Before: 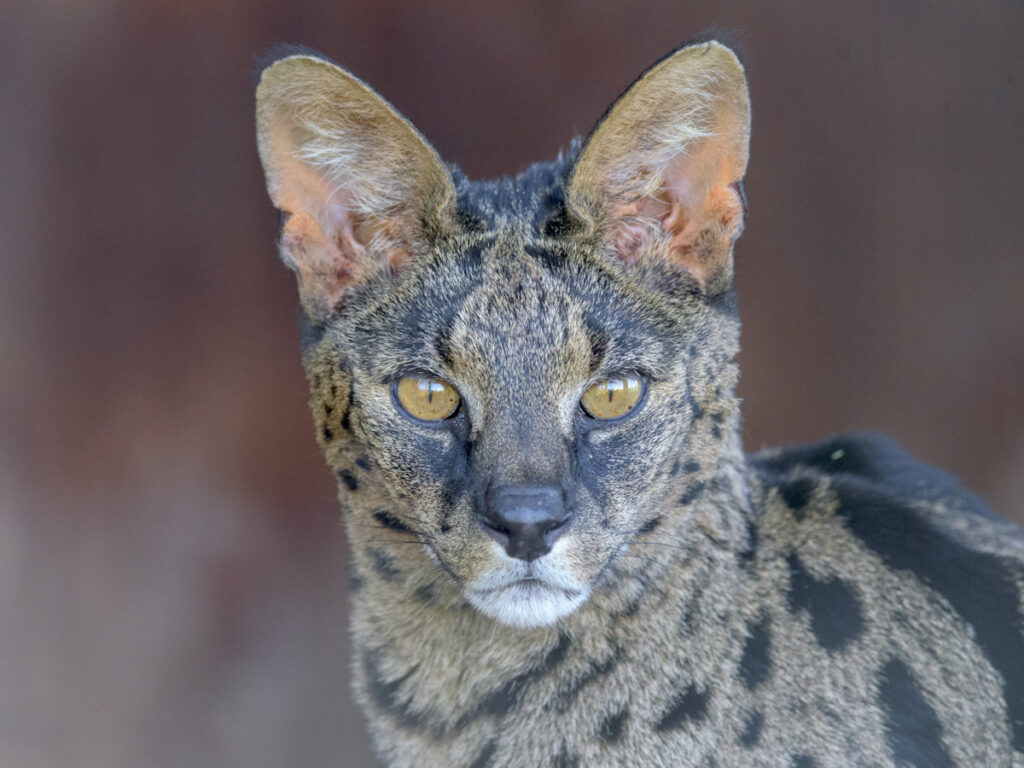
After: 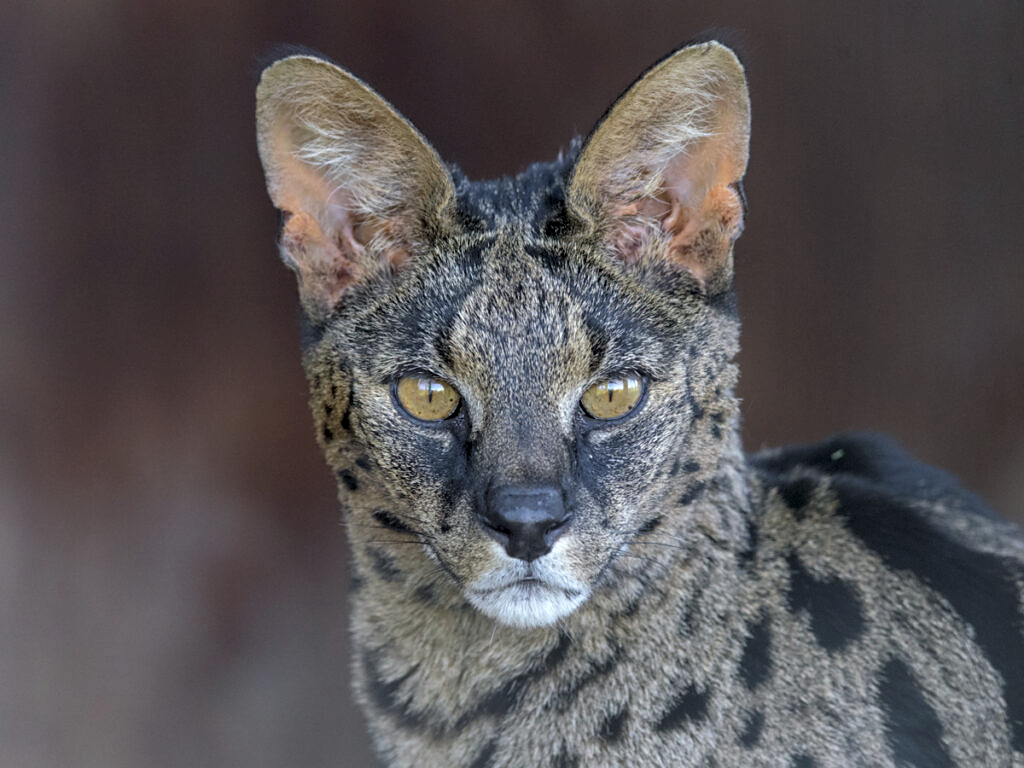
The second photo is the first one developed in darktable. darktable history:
levels: levels [0.029, 0.545, 0.971]
sharpen: radius 1.864, amount 0.398, threshold 1.271
